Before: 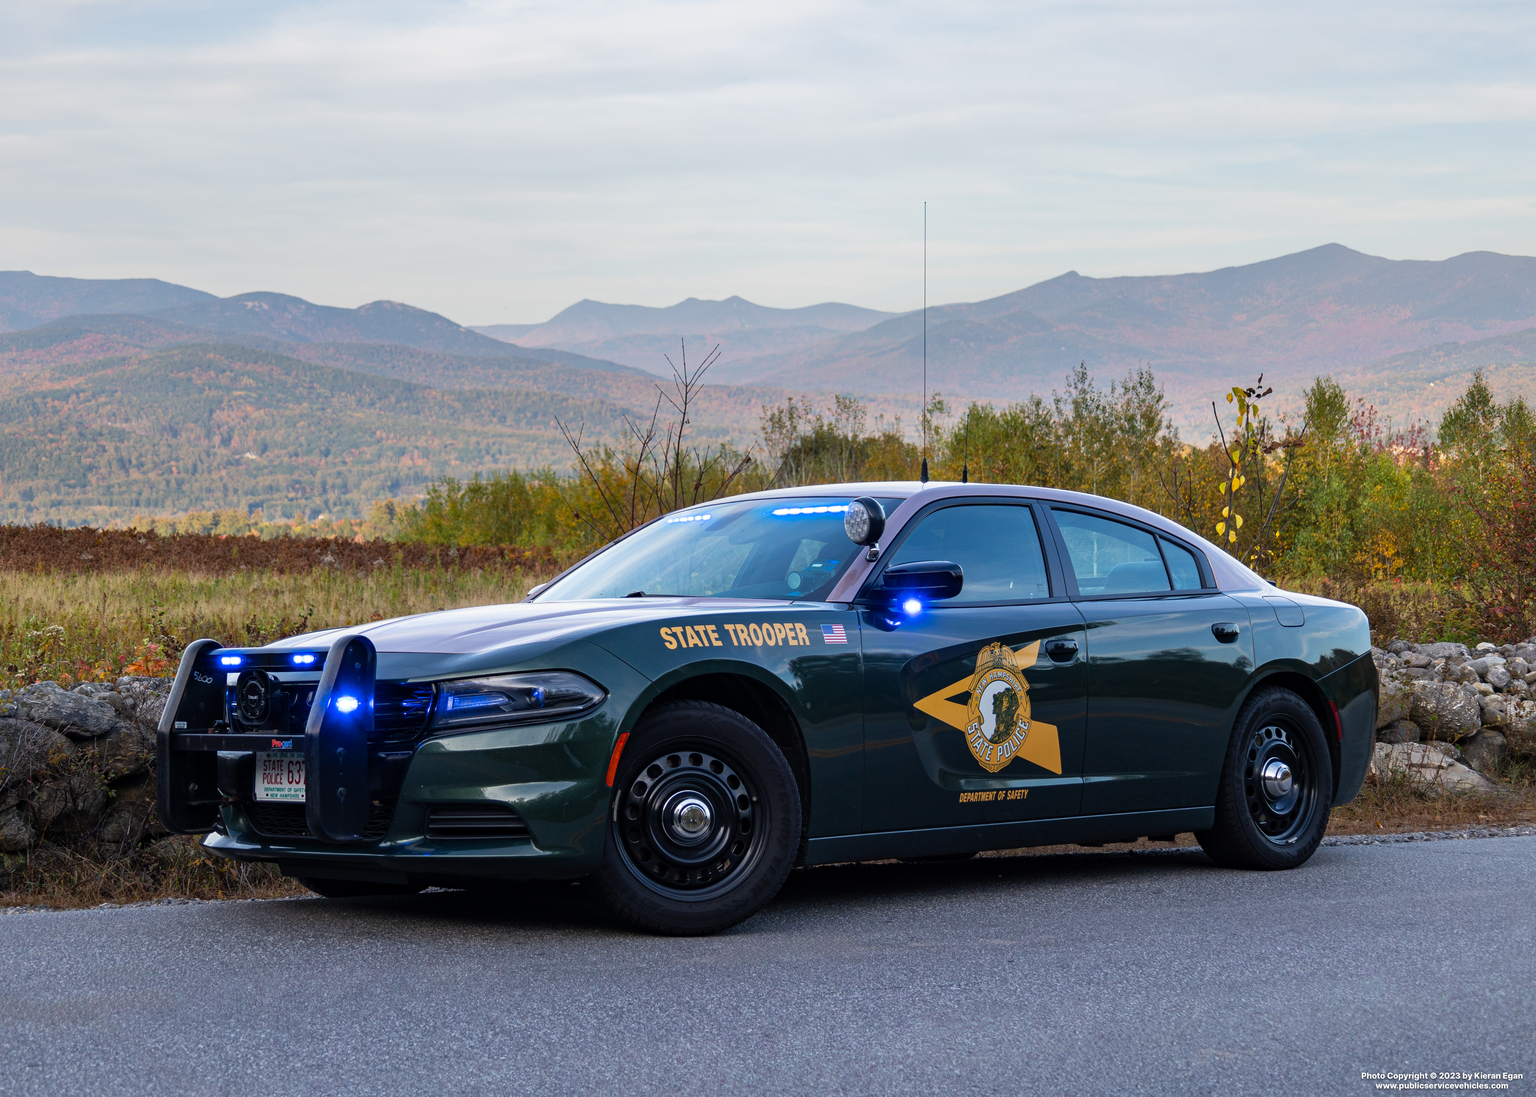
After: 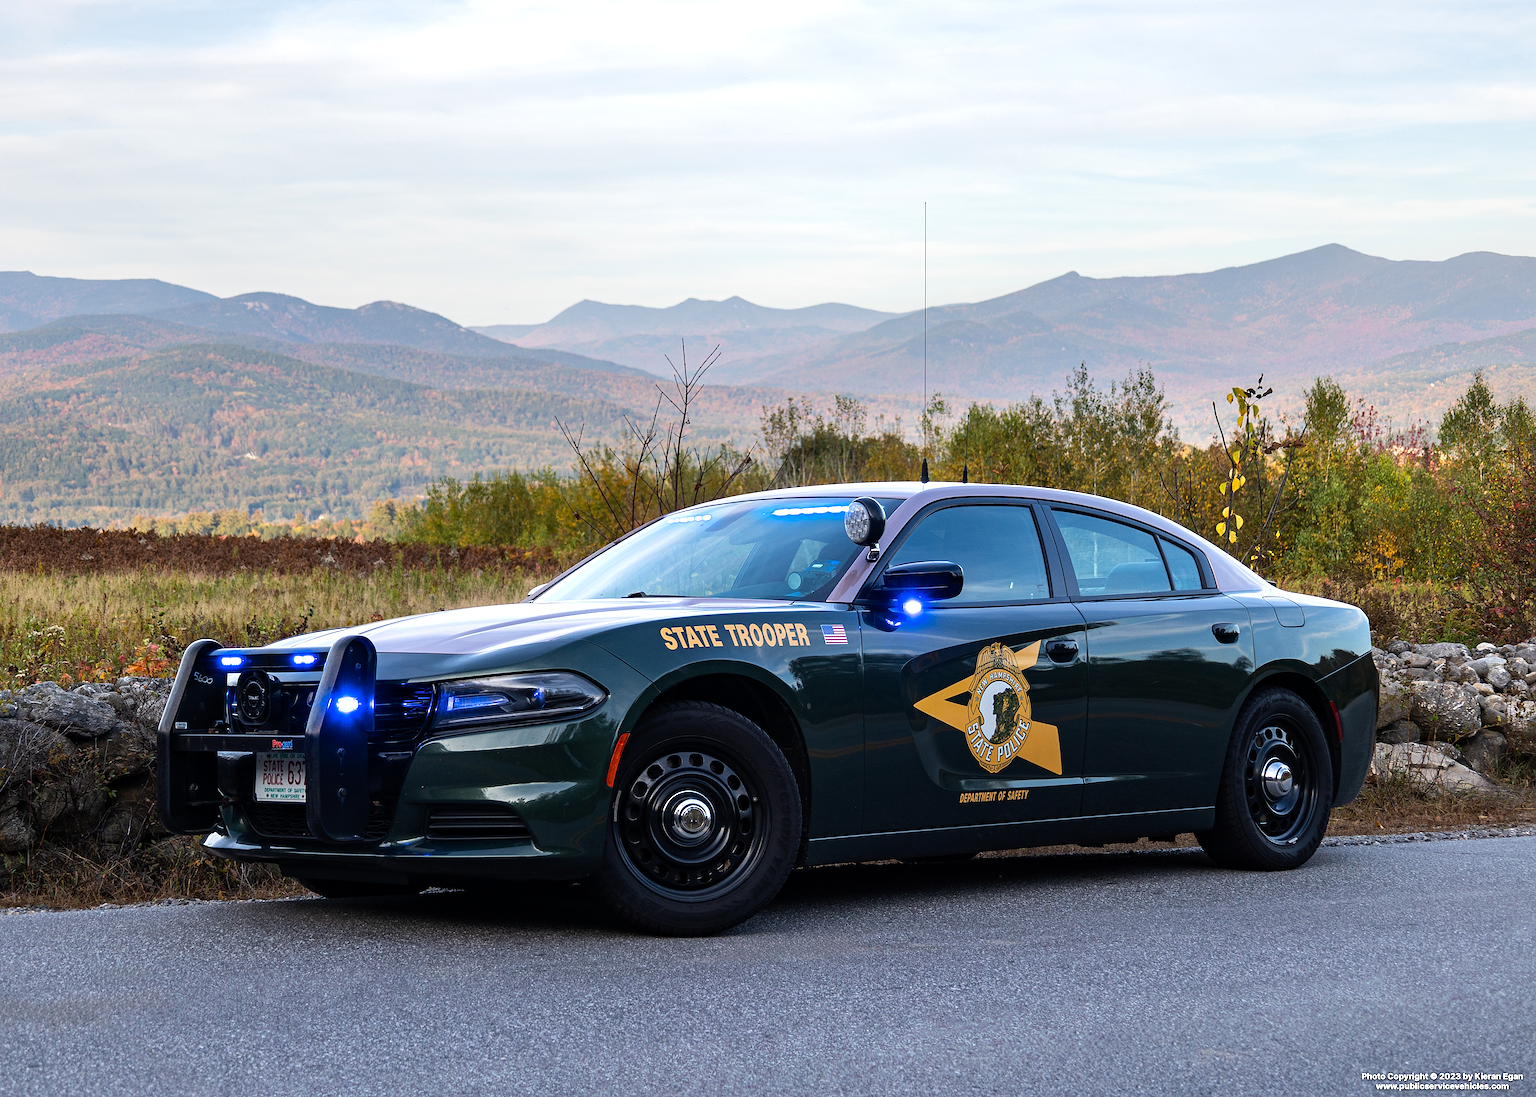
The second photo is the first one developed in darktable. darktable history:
sharpen: on, module defaults
white balance: emerald 1
tone equalizer: -8 EV -0.417 EV, -7 EV -0.389 EV, -6 EV -0.333 EV, -5 EV -0.222 EV, -3 EV 0.222 EV, -2 EV 0.333 EV, -1 EV 0.389 EV, +0 EV 0.417 EV, edges refinement/feathering 500, mask exposure compensation -1.57 EV, preserve details no
